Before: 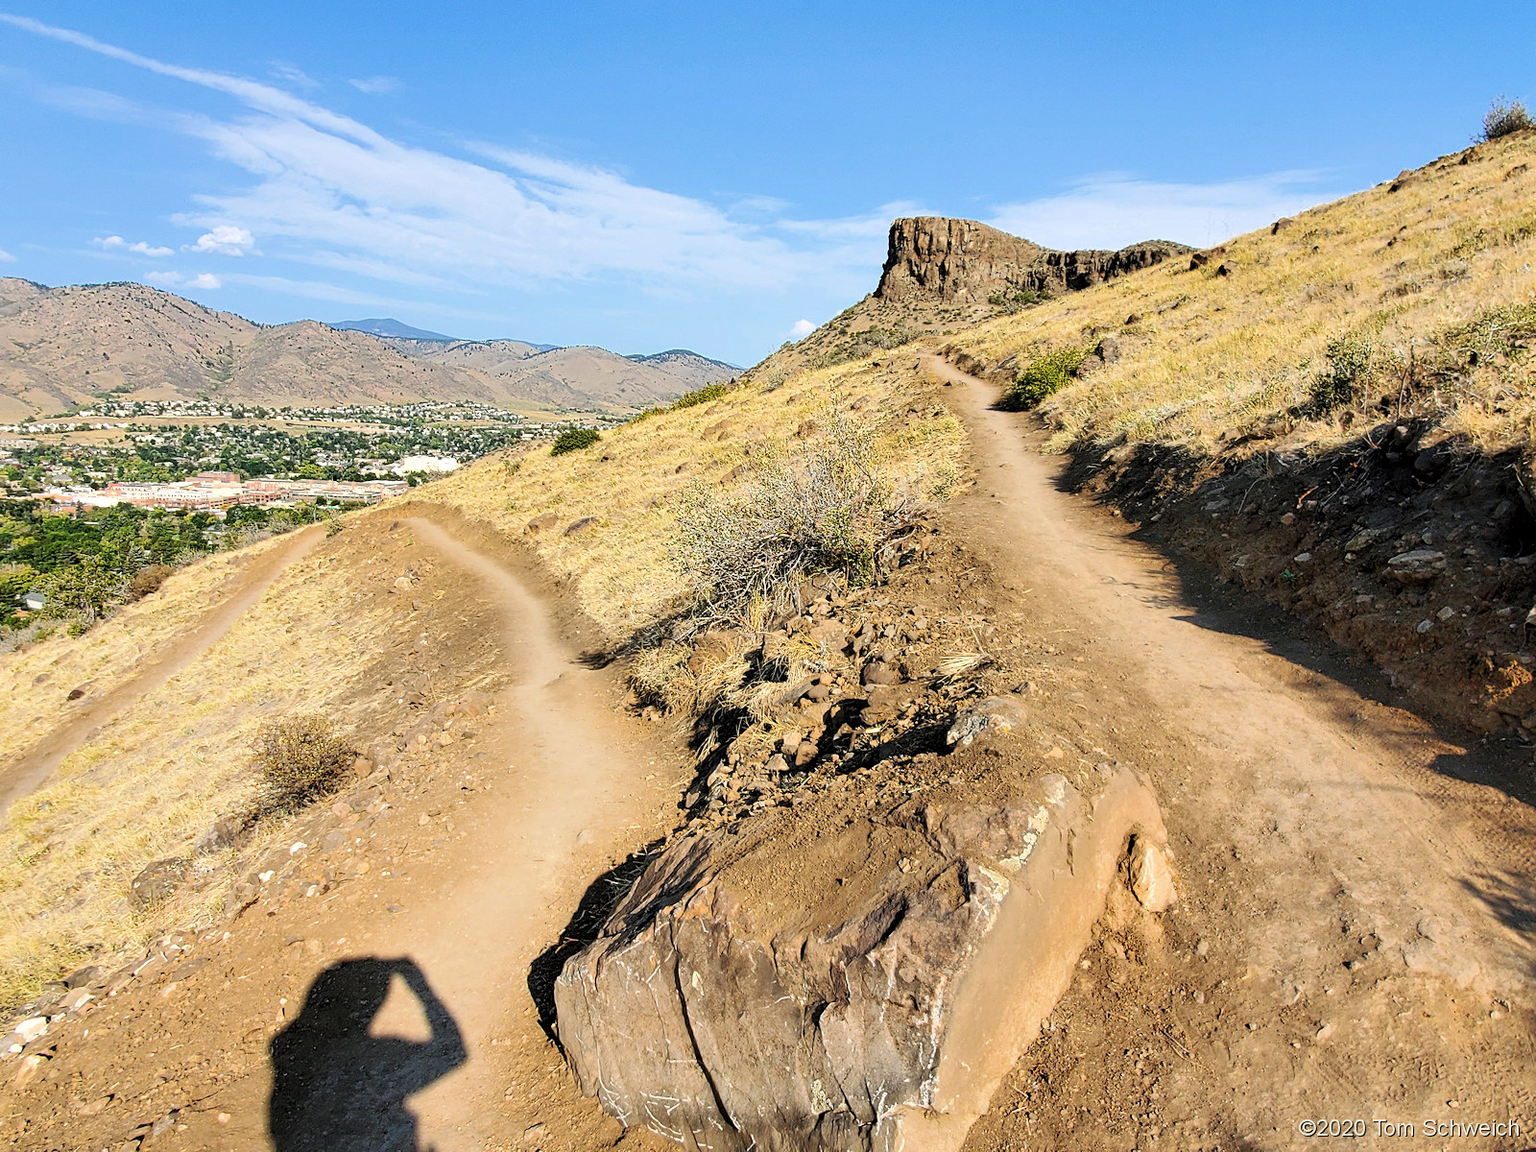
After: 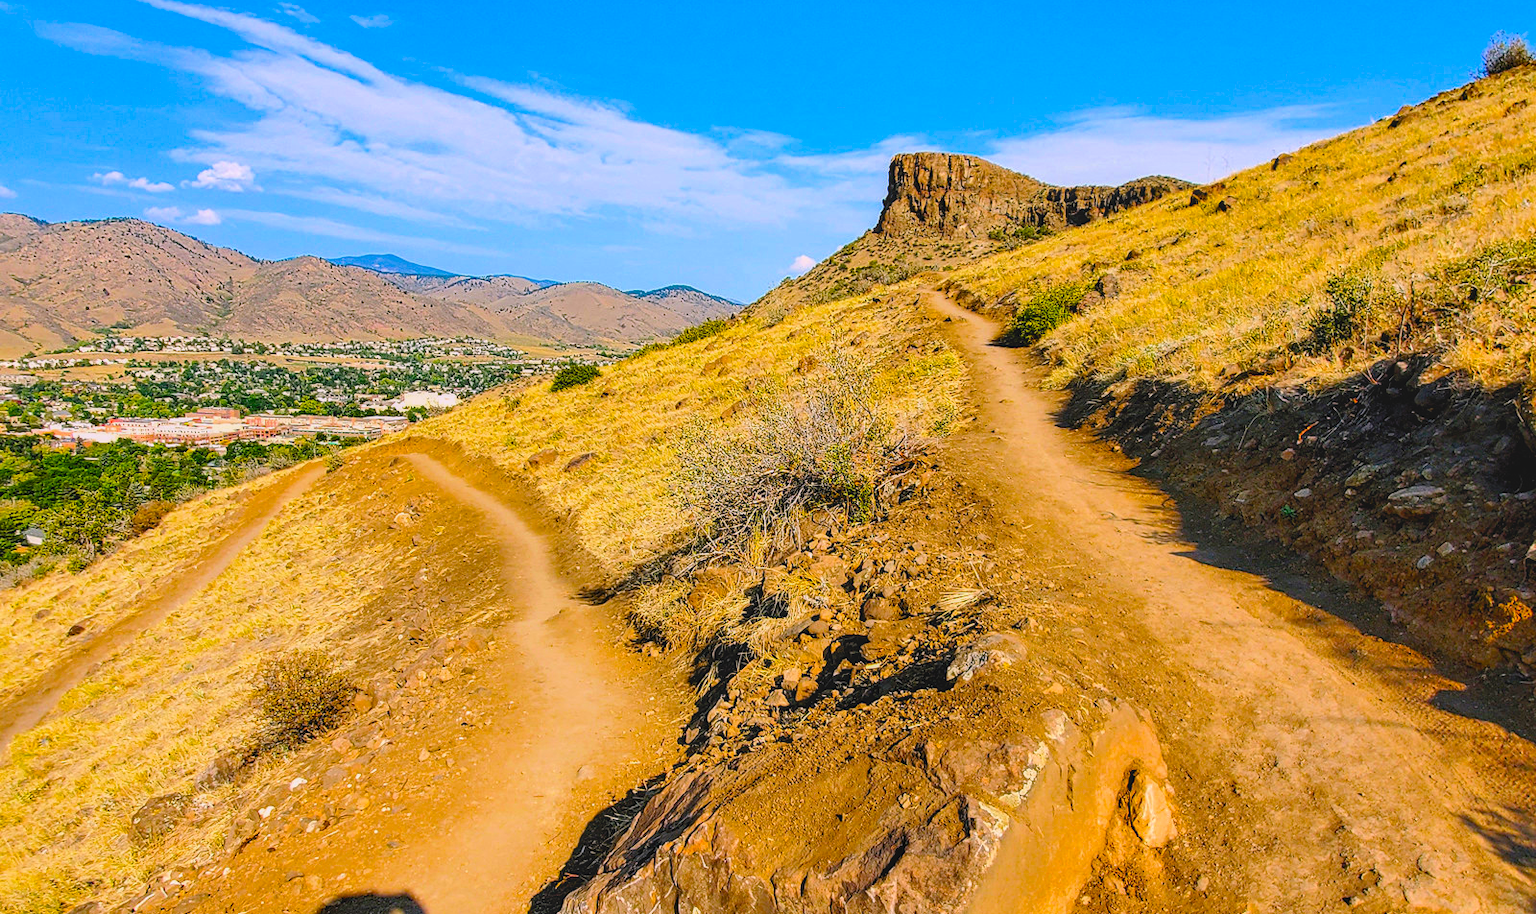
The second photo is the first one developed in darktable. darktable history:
color balance rgb: highlights gain › chroma 1.453%, highlights gain › hue 311.52°, perceptual saturation grading › global saturation 37.066%, perceptual saturation grading › shadows 35.597%, global vibrance 9.655%
local contrast: on, module defaults
crop and rotate: top 5.66%, bottom 14.912%
contrast brightness saturation: contrast -0.175, saturation 0.19
haze removal: compatibility mode true, adaptive false
